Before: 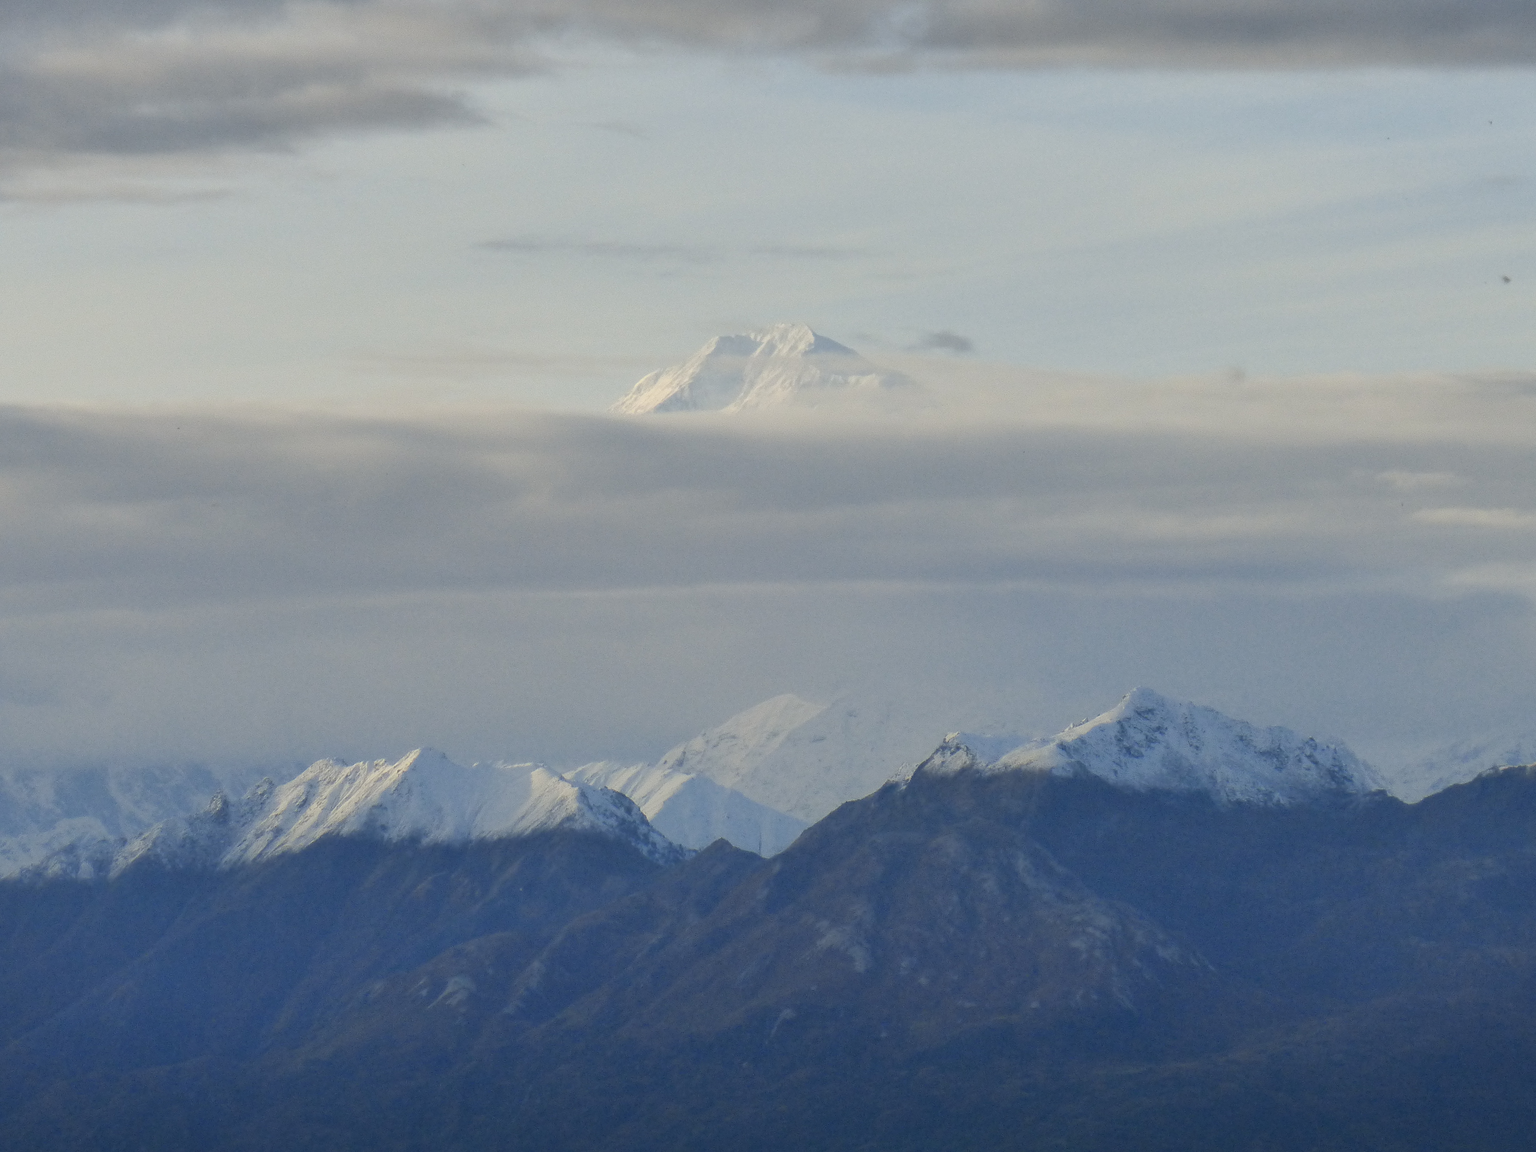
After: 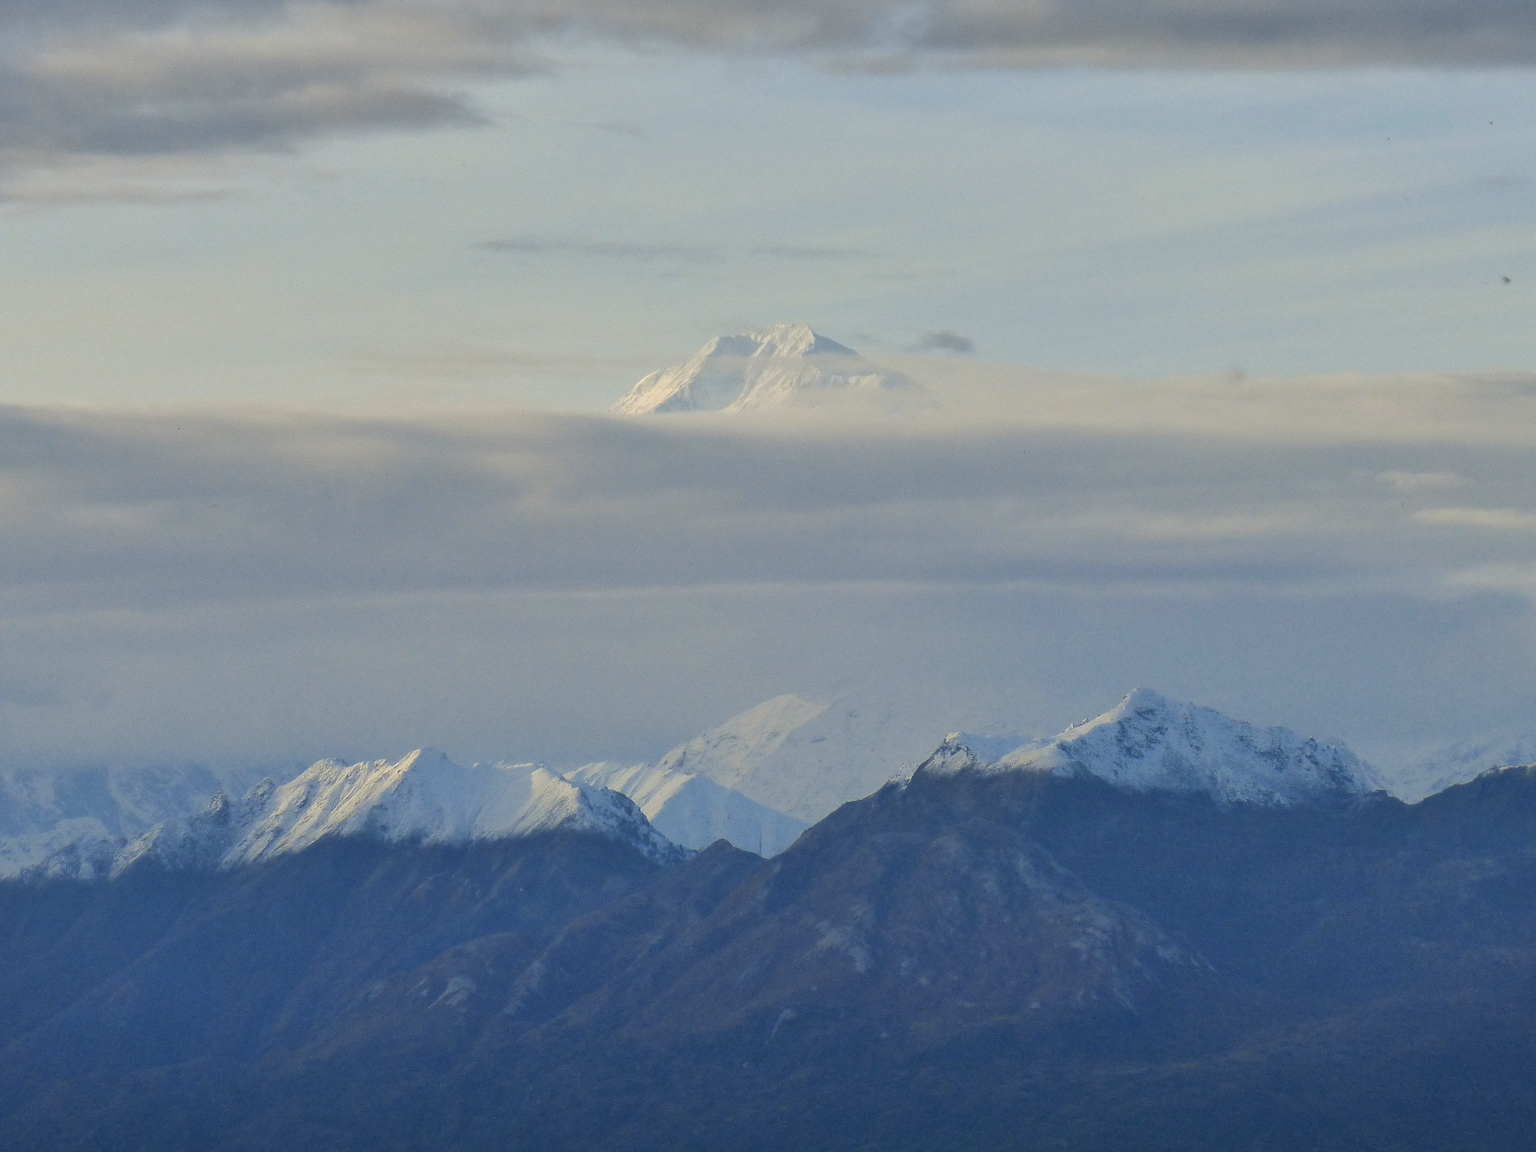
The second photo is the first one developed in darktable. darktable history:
velvia: on, module defaults
tone equalizer: edges refinement/feathering 500, mask exposure compensation -1.57 EV, preserve details no
shadows and highlights: shadows 29.73, highlights -30.28, low approximation 0.01, soften with gaussian
sharpen: on, module defaults
